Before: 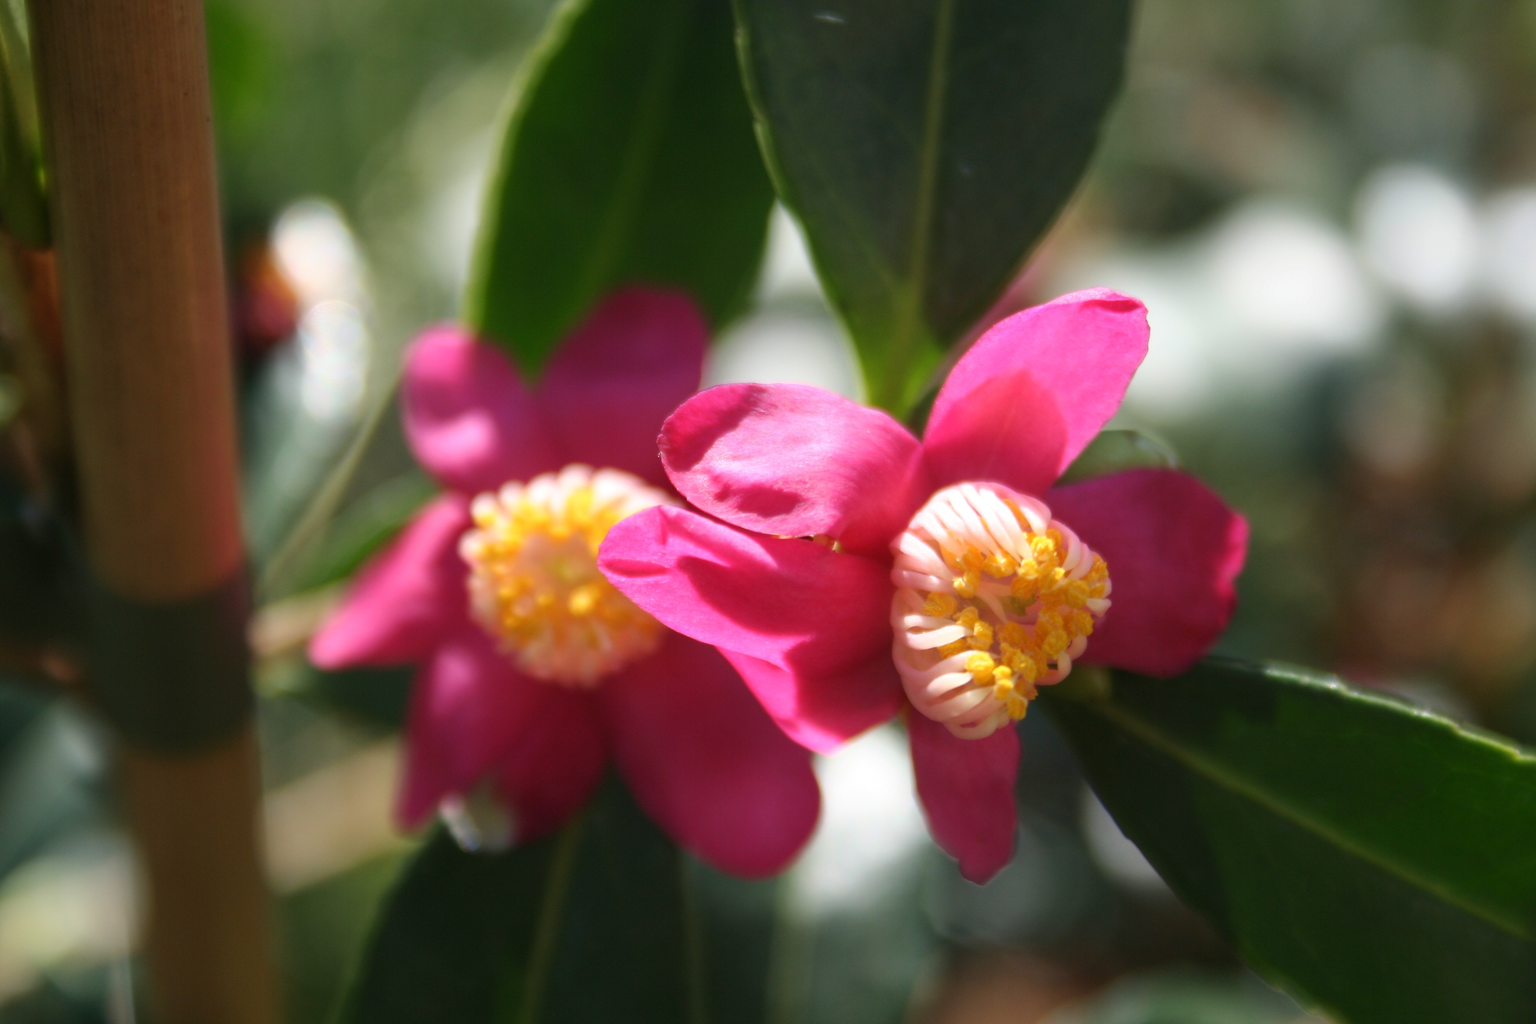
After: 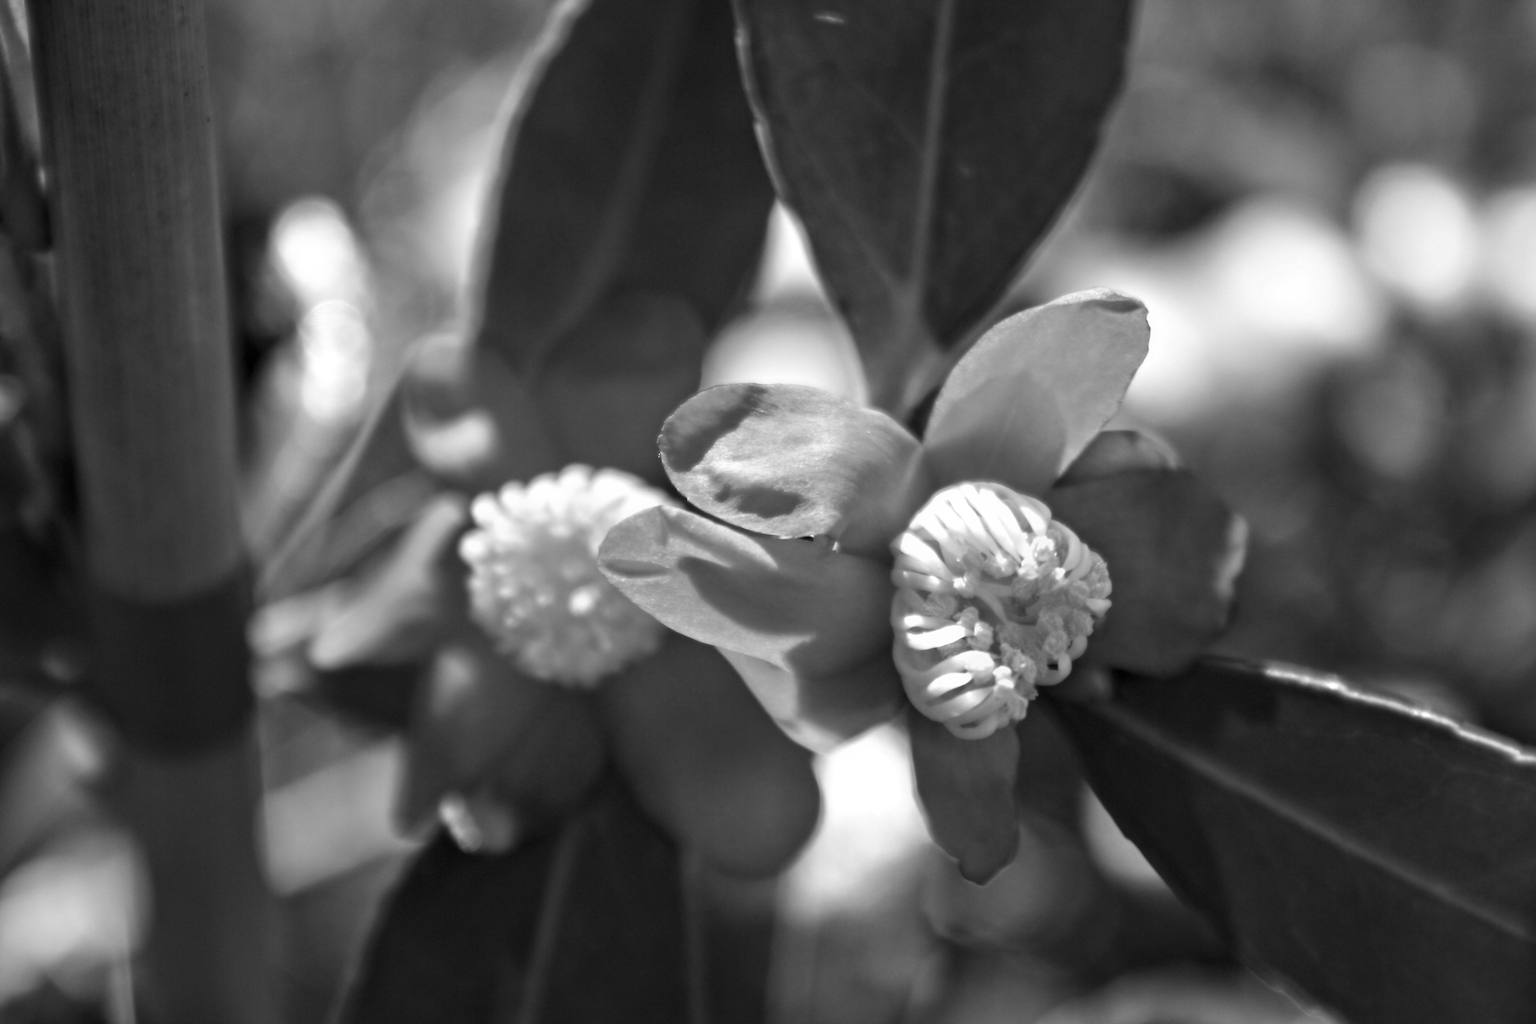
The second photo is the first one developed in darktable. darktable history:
contrast equalizer: y [[0.511, 0.558, 0.631, 0.632, 0.559, 0.512], [0.5 ×6], [0.5 ×6], [0 ×6], [0 ×6]]
velvia: on, module defaults
monochrome: on, module defaults
